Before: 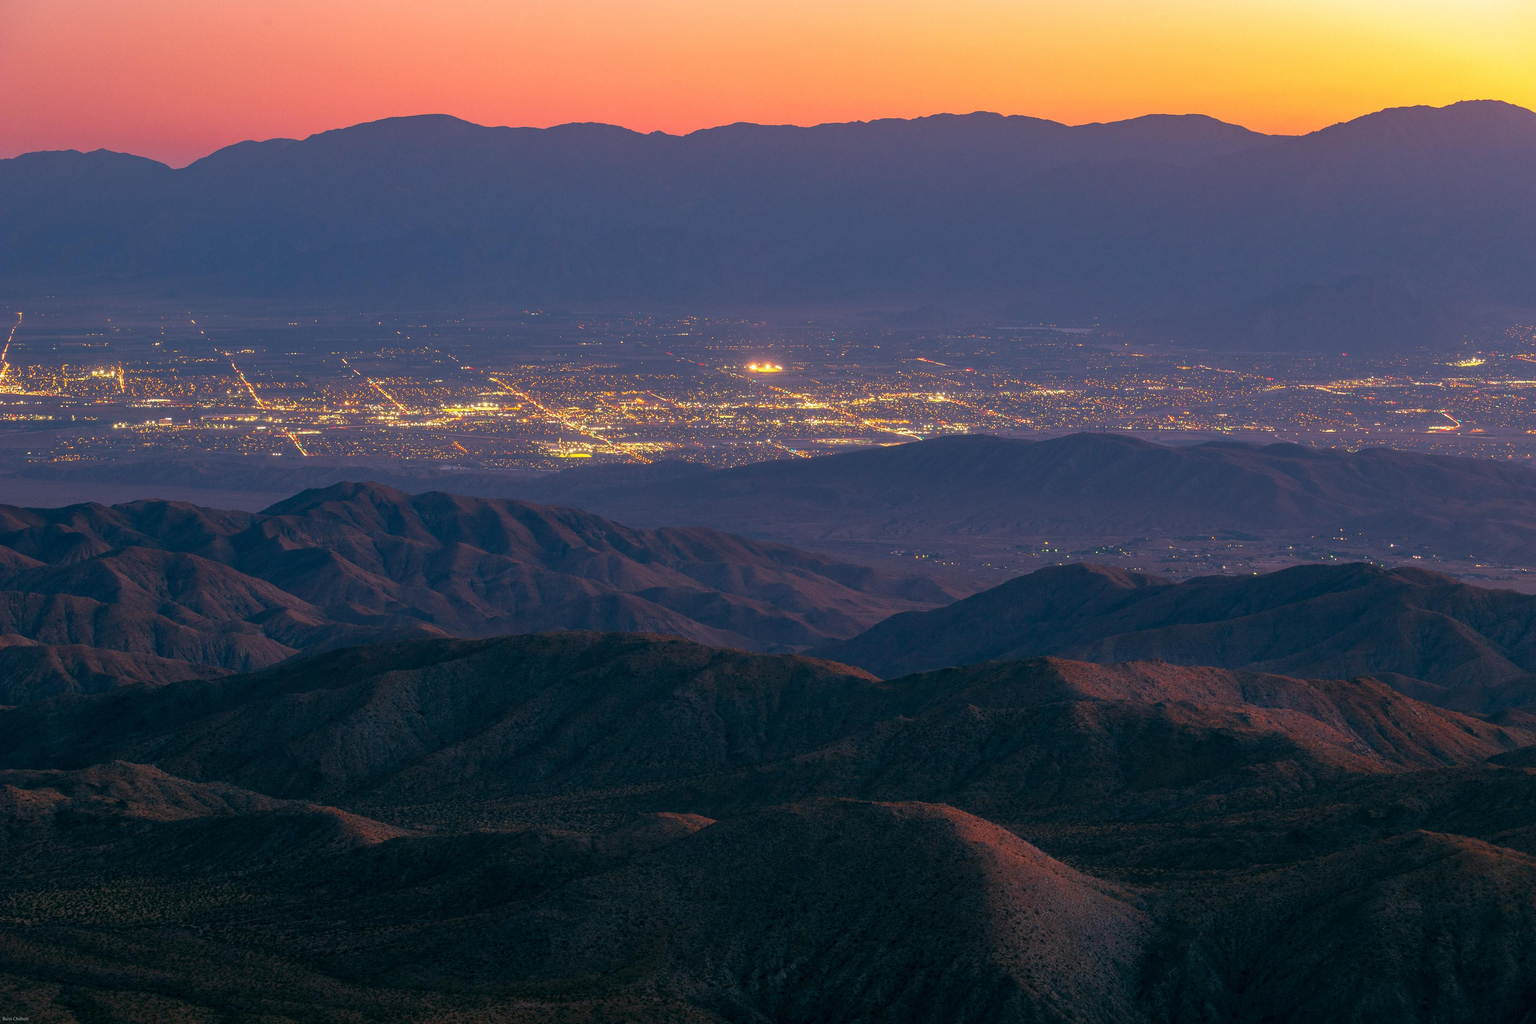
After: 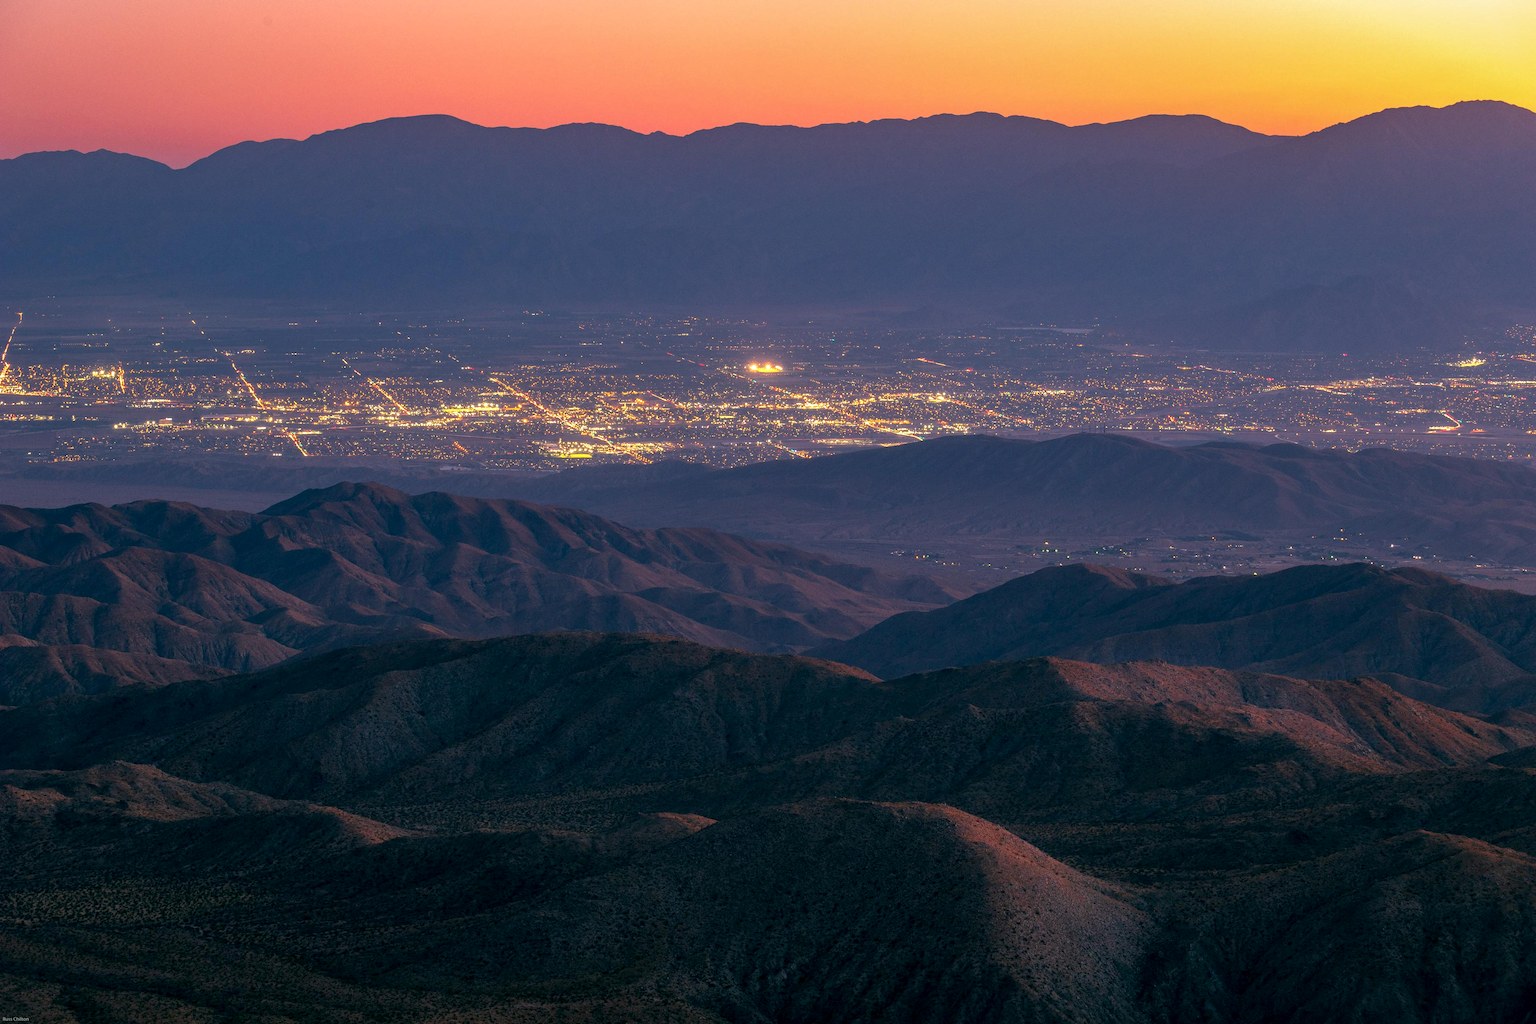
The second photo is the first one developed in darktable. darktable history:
local contrast: shadows 94%
